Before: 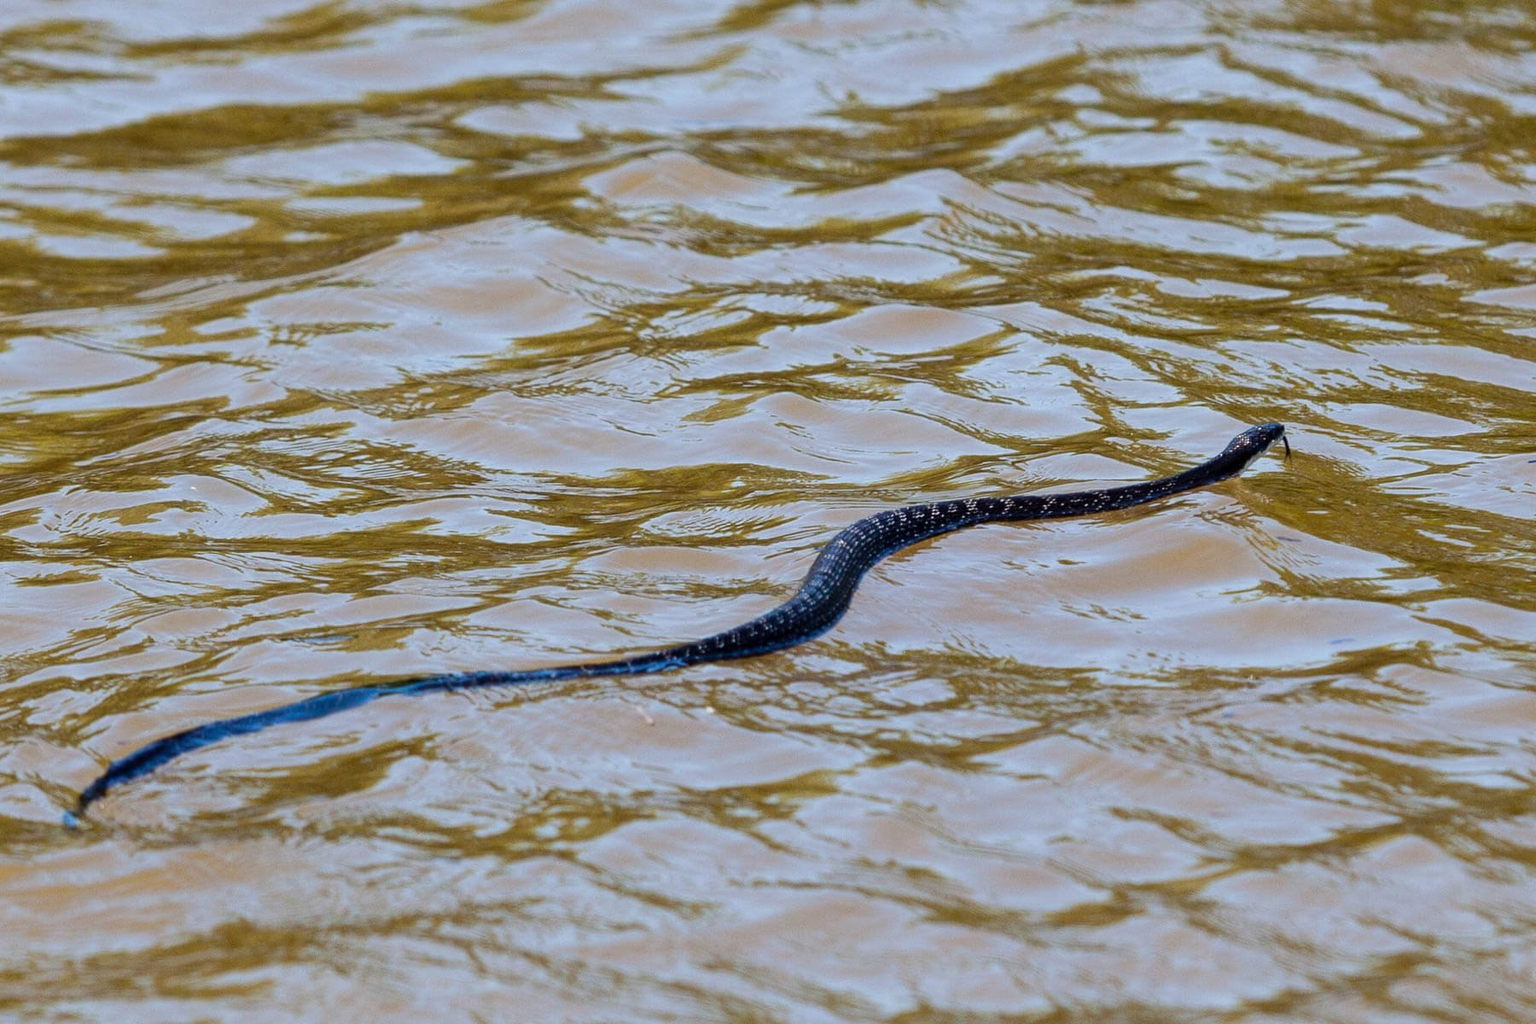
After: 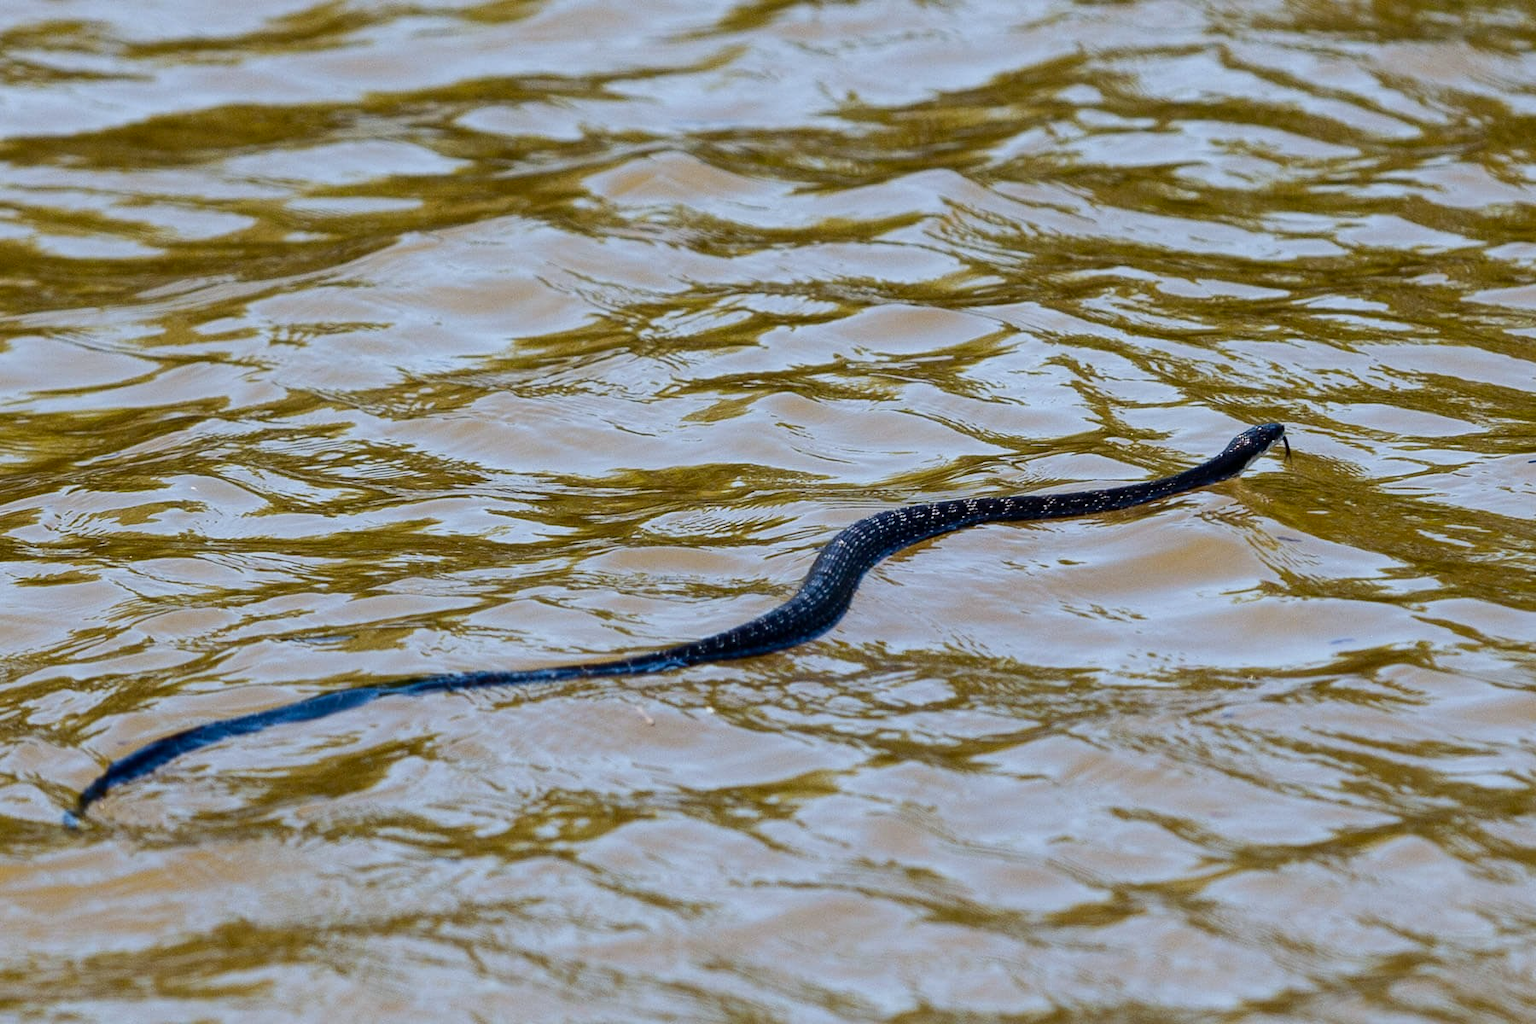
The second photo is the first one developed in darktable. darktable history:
tone curve: curves: ch0 [(0, 0) (0.227, 0.17) (0.766, 0.774) (1, 1)]; ch1 [(0, 0) (0.114, 0.127) (0.437, 0.452) (0.498, 0.495) (0.579, 0.576) (1, 1)]; ch2 [(0, 0) (0.233, 0.259) (0.493, 0.492) (0.568, 0.579) (1, 1)], color space Lab, independent channels, preserve colors none
